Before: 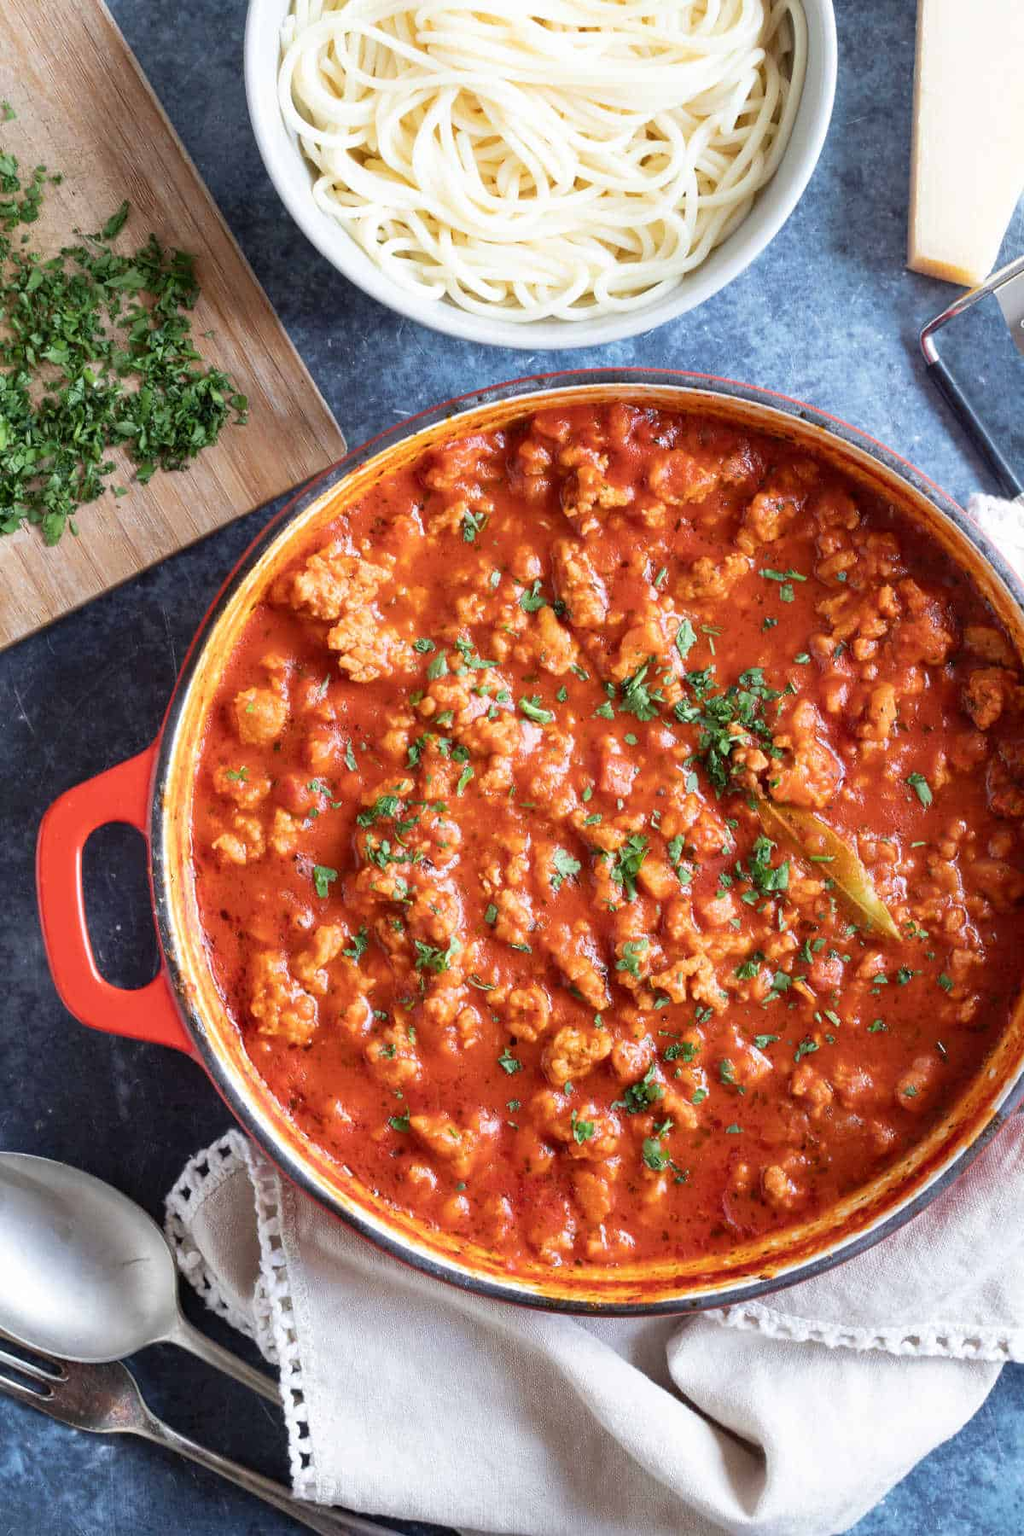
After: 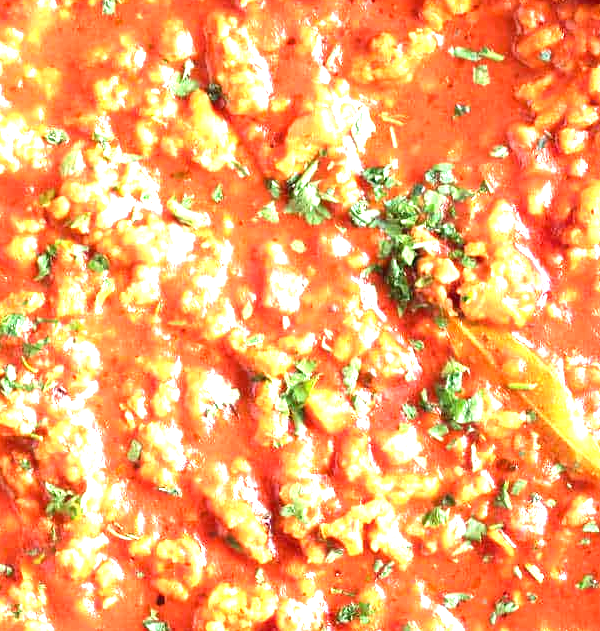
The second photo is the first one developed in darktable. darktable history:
crop: left 36.8%, top 34.451%, right 13.195%, bottom 30.447%
exposure: black level correction 0, exposure 1.883 EV, compensate exposure bias true, compensate highlight preservation false
